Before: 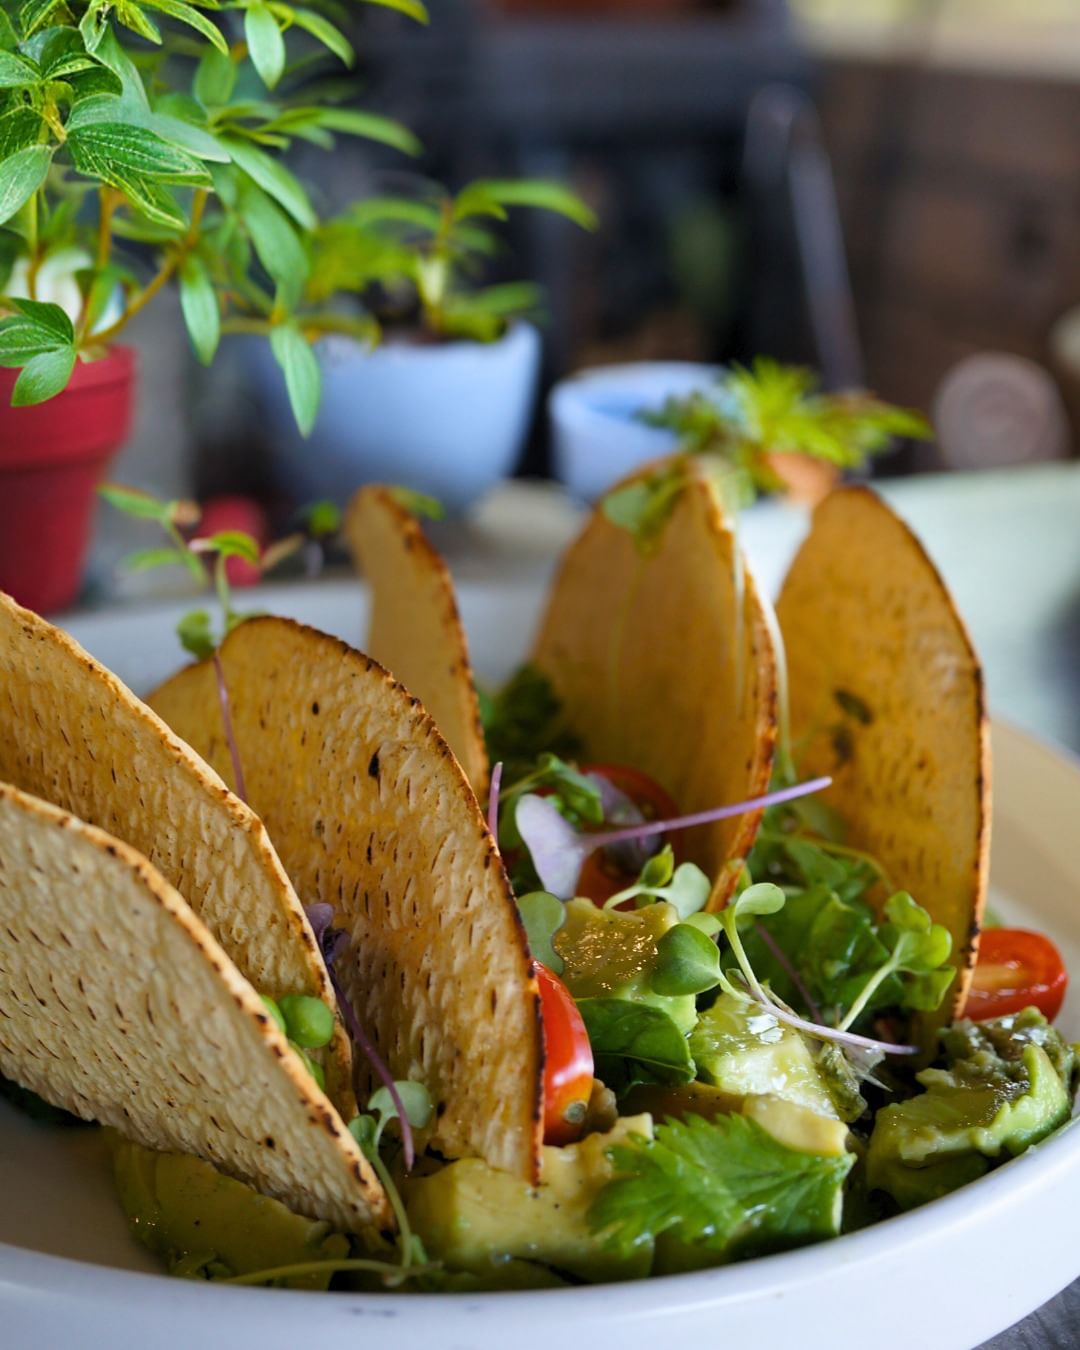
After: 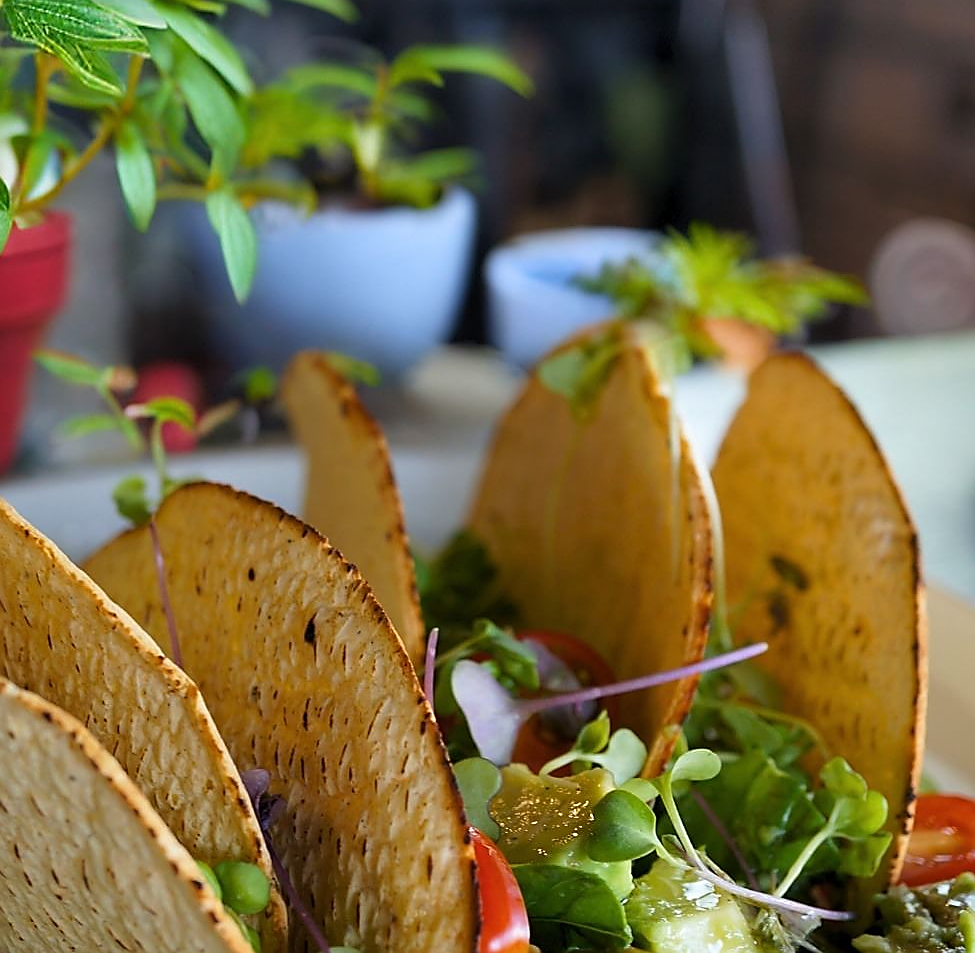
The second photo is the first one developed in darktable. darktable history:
local contrast: mode bilateral grid, contrast 21, coarseness 49, detail 102%, midtone range 0.2
sharpen: radius 1.385, amount 1.246, threshold 0.697
color calibration: illuminant same as pipeline (D50), adaptation XYZ, x 0.345, y 0.359, temperature 5017.6 K
crop: left 5.942%, top 9.968%, right 3.704%, bottom 19.371%
